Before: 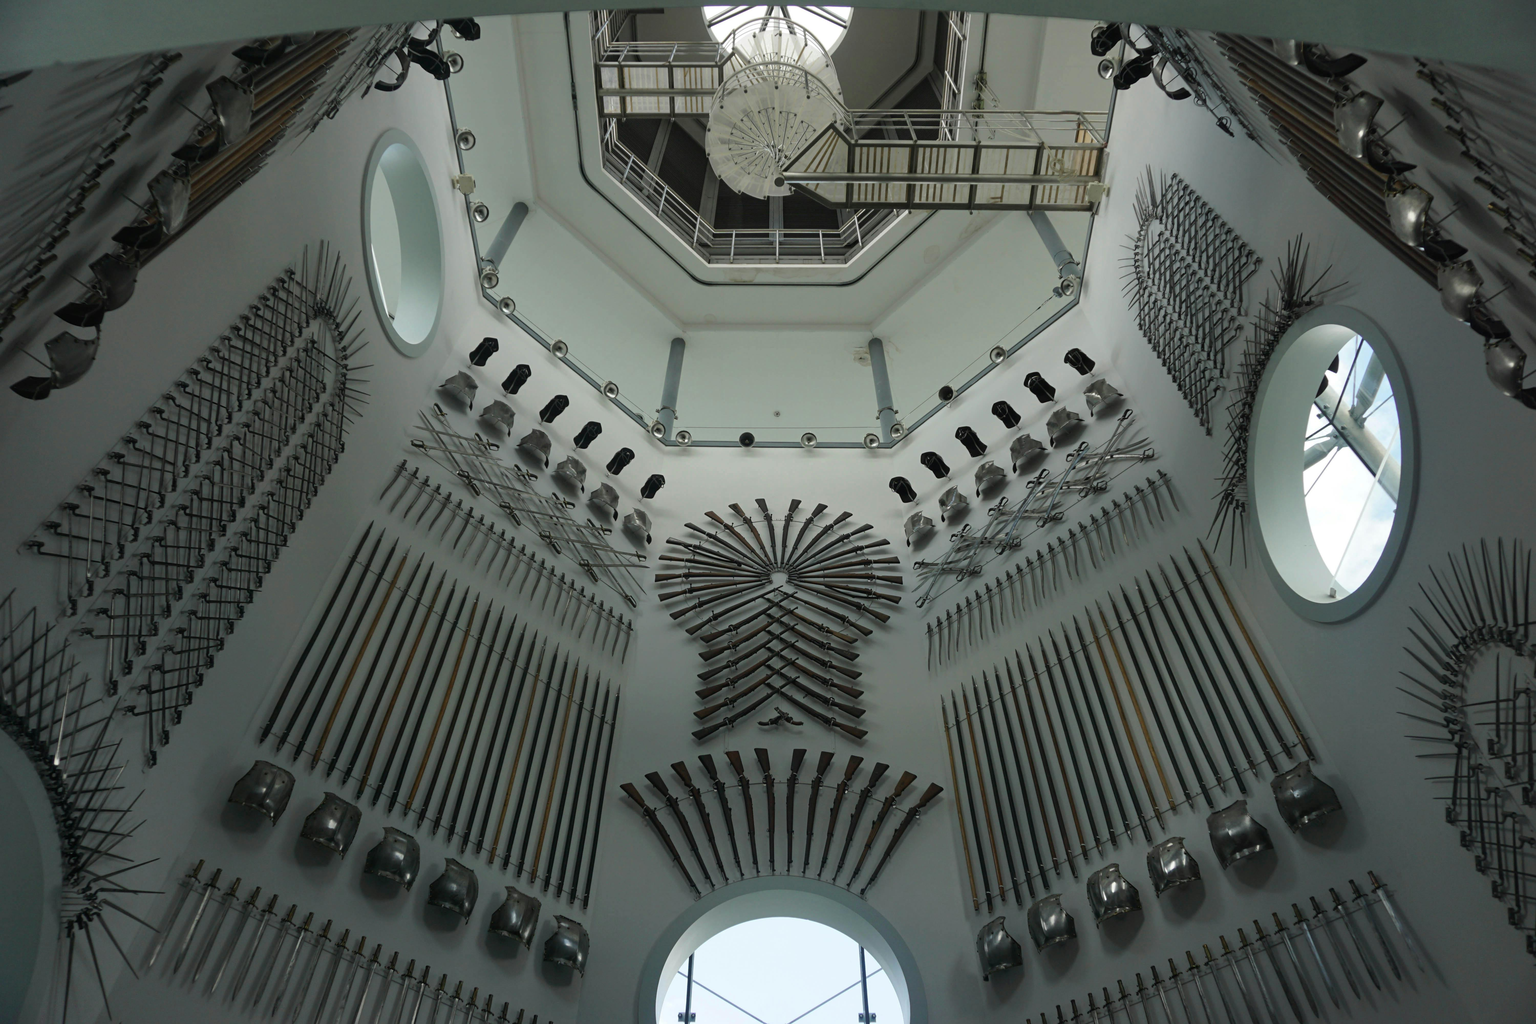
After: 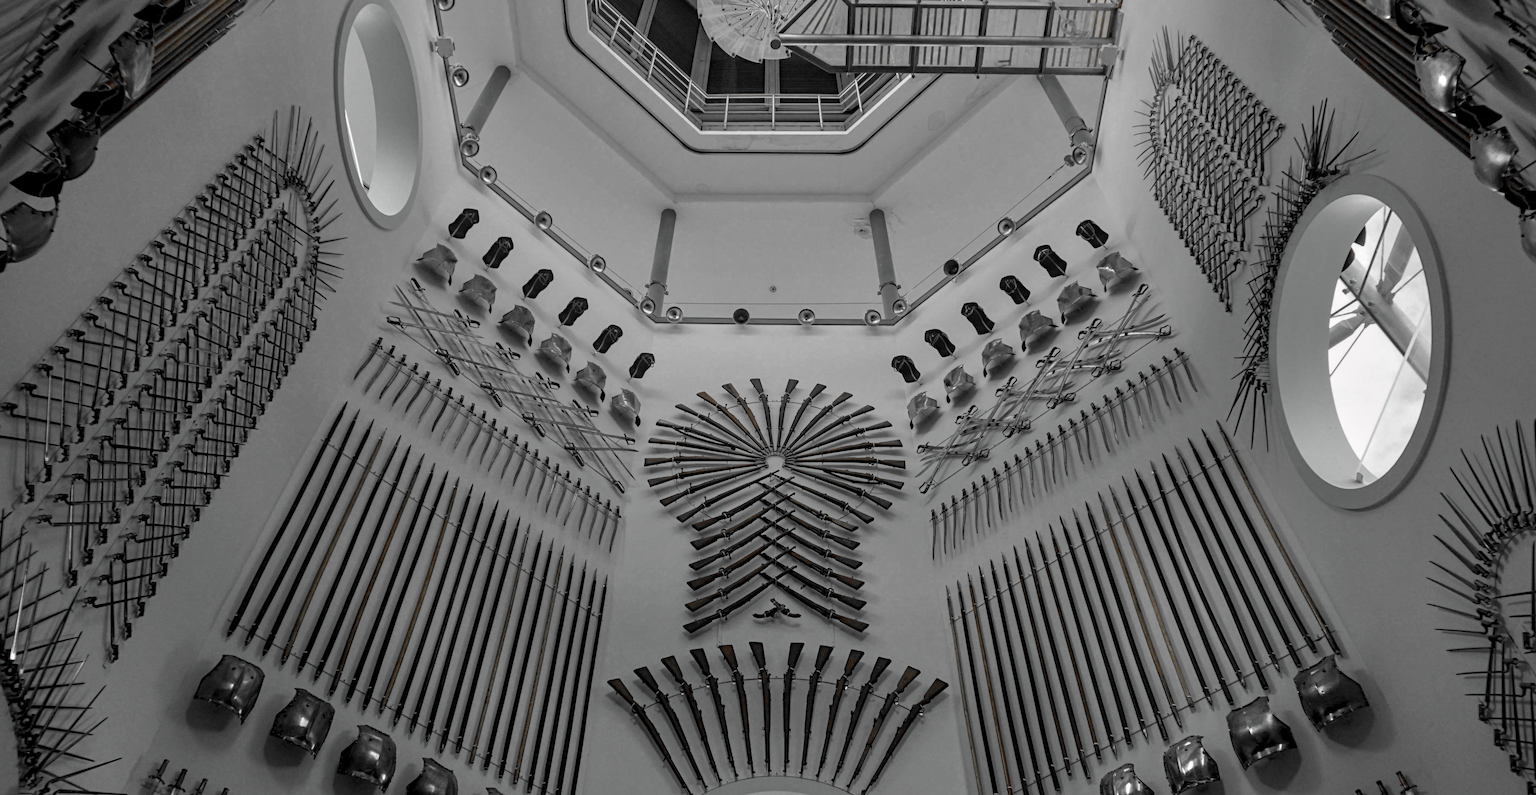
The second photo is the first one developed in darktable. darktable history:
tone equalizer: -7 EV 0.145 EV, -6 EV 0.636 EV, -5 EV 1.12 EV, -4 EV 1.34 EV, -3 EV 1.17 EV, -2 EV 0.6 EV, -1 EV 0.158 EV
exposure: exposure -0.428 EV, compensate highlight preservation false
crop and rotate: left 2.923%, top 13.72%, right 2.308%, bottom 12.609%
haze removal: compatibility mode true, adaptive false
local contrast: on, module defaults
color zones: curves: ch0 [(0, 0.497) (0.096, 0.361) (0.221, 0.538) (0.429, 0.5) (0.571, 0.5) (0.714, 0.5) (0.857, 0.5) (1, 0.497)]; ch1 [(0, 0.5) (0.143, 0.5) (0.257, -0.002) (0.429, 0.04) (0.571, -0.001) (0.714, -0.015) (0.857, 0.024) (1, 0.5)]
velvia: on, module defaults
